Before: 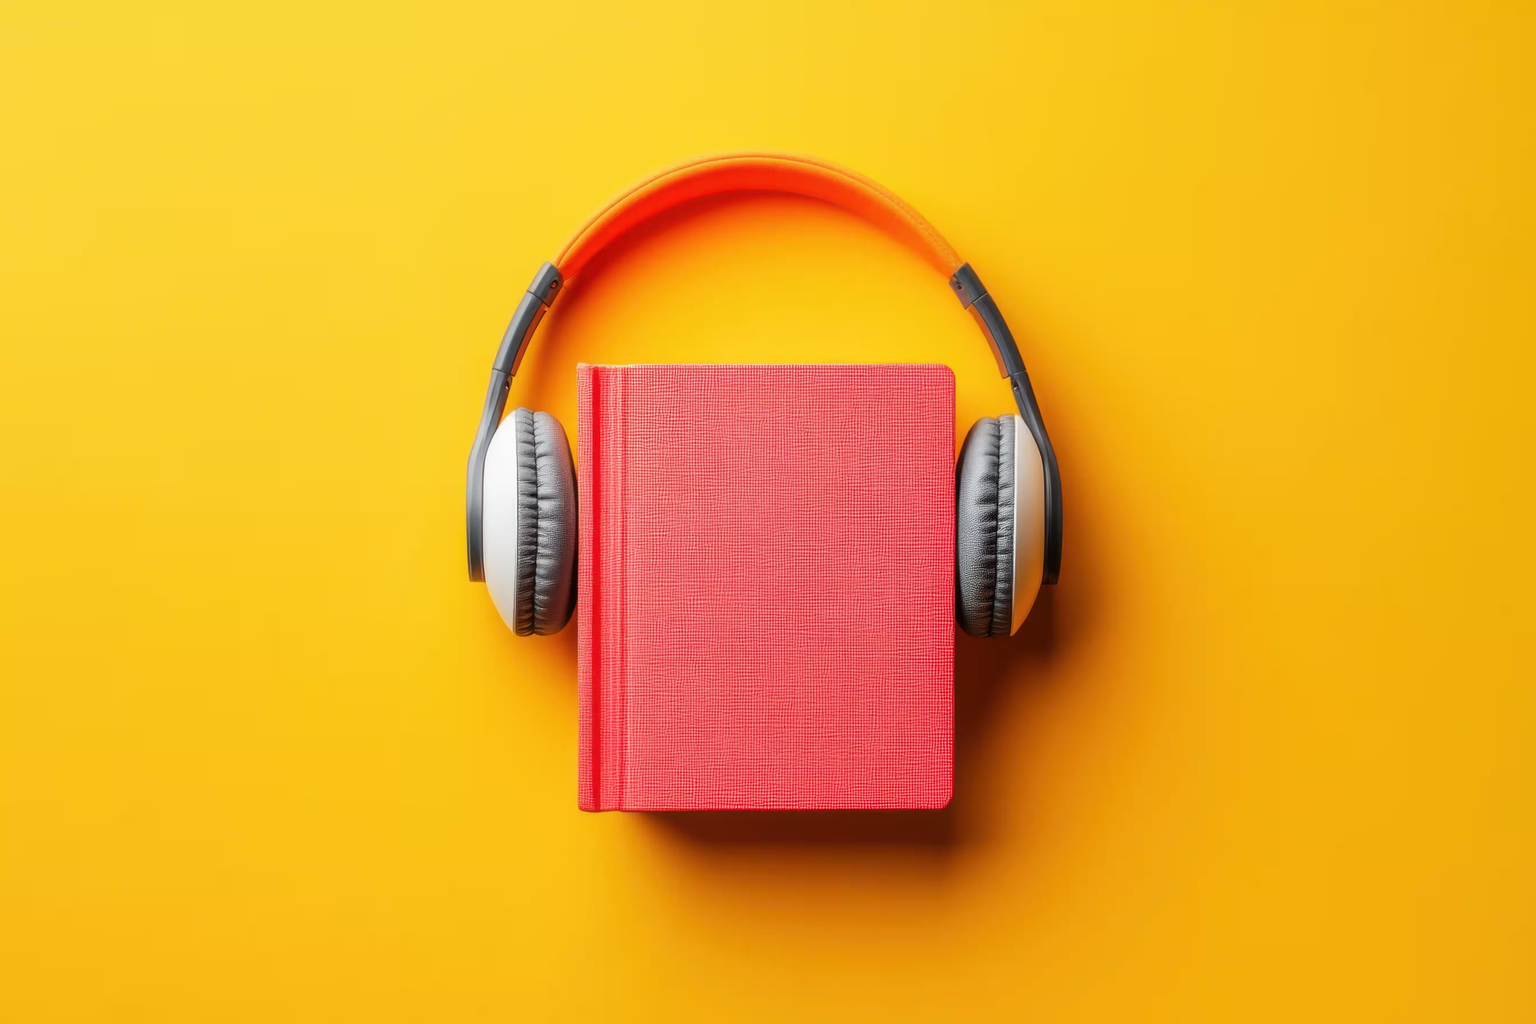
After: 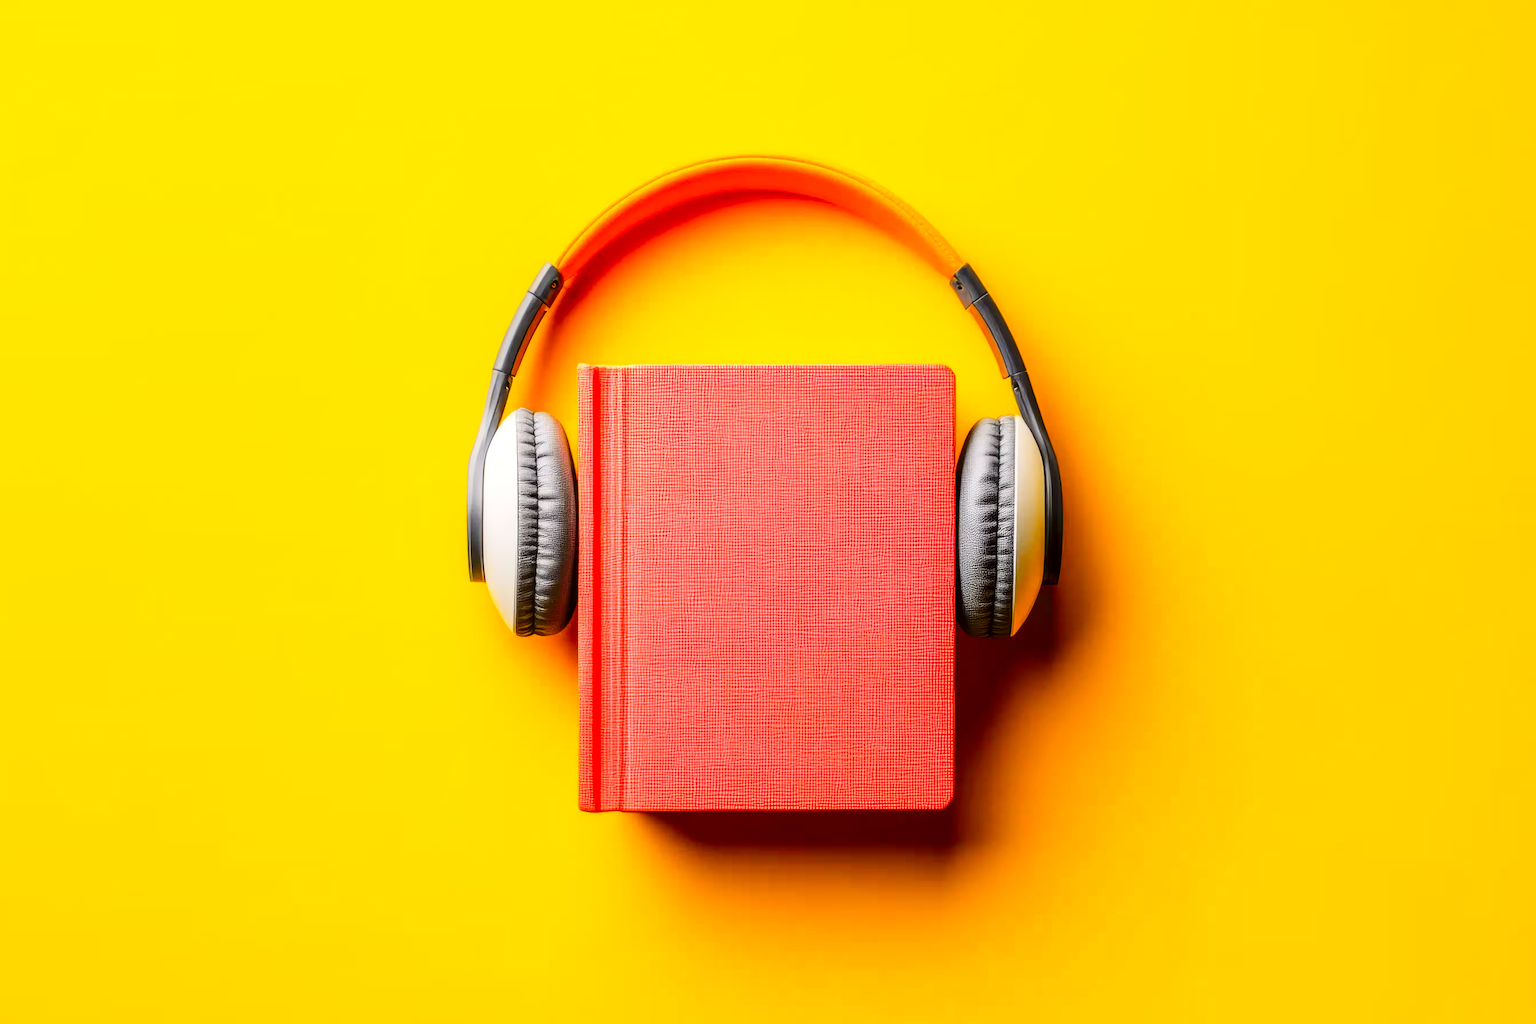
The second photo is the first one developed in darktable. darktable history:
local contrast: detail 130%
tone curve: curves: ch0 [(0.003, 0.023) (0.071, 0.052) (0.236, 0.197) (0.466, 0.557) (0.631, 0.764) (0.806, 0.906) (1, 1)]; ch1 [(0, 0) (0.262, 0.227) (0.417, 0.386) (0.469, 0.467) (0.502, 0.51) (0.528, 0.521) (0.573, 0.555) (0.605, 0.621) (0.644, 0.671) (0.686, 0.728) (0.994, 0.987)]; ch2 [(0, 0) (0.262, 0.188) (0.385, 0.353) (0.427, 0.424) (0.495, 0.502) (0.531, 0.555) (0.583, 0.632) (0.644, 0.748) (1, 1)], color space Lab, independent channels, preserve colors none
